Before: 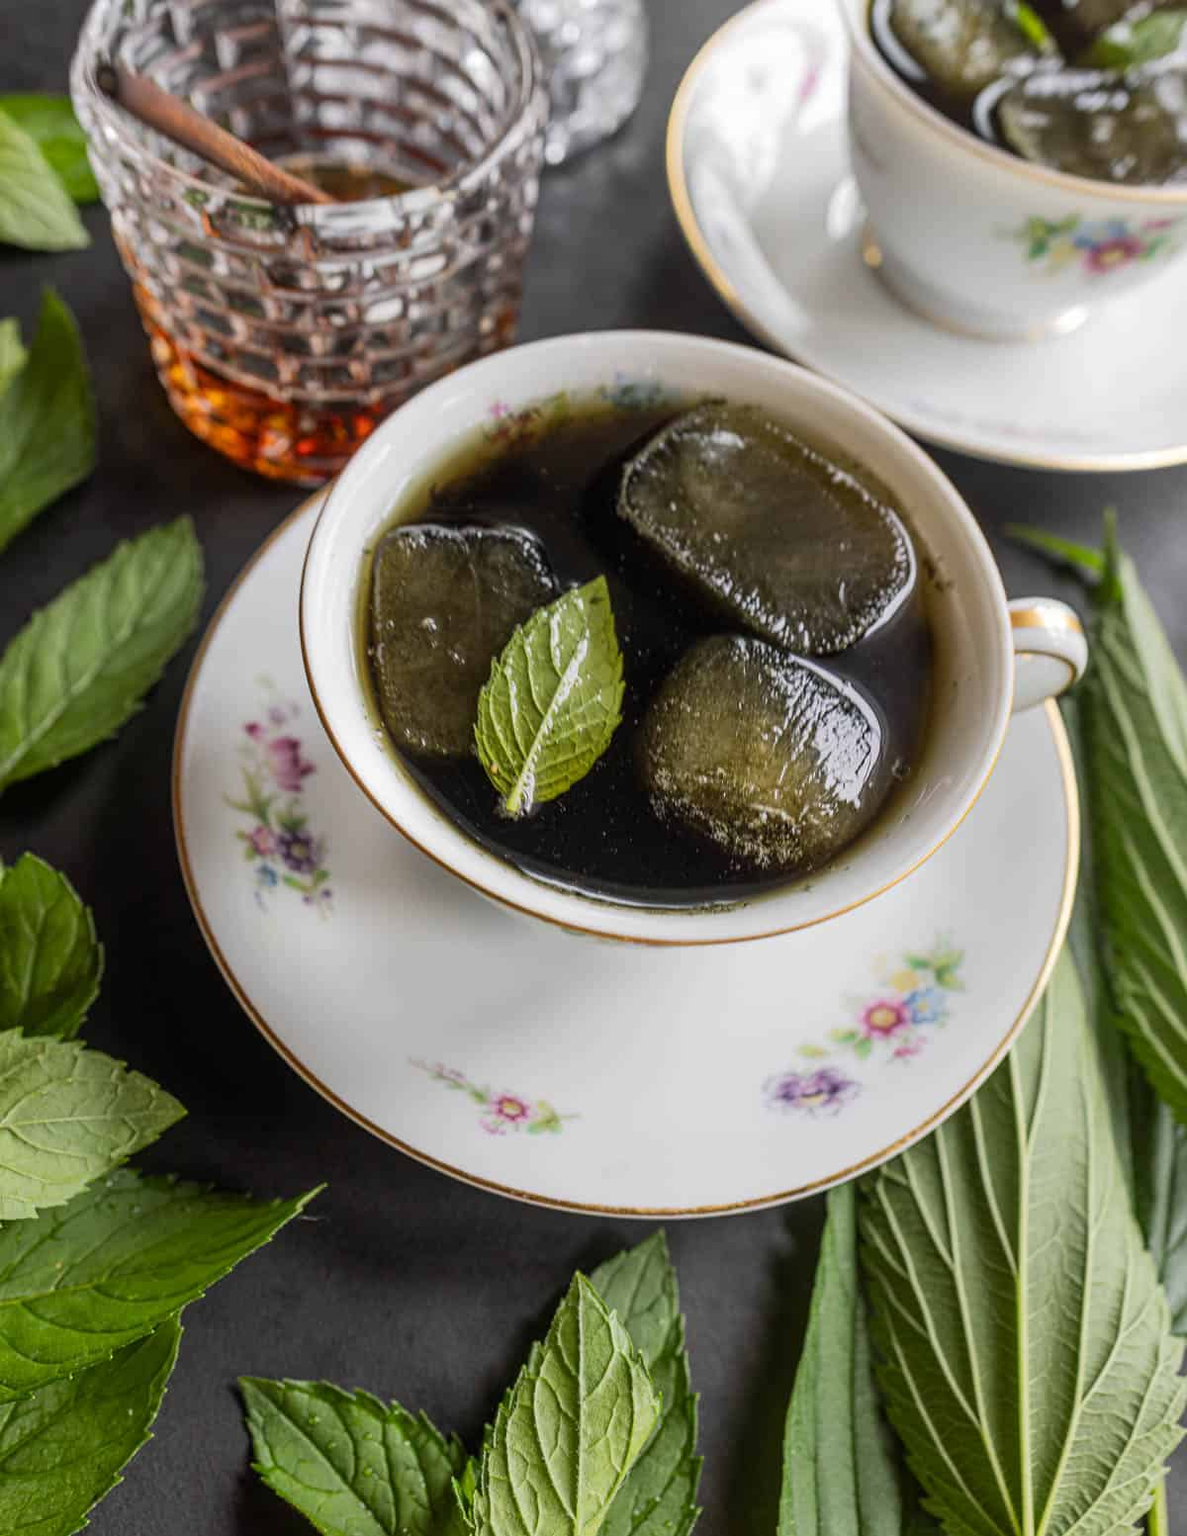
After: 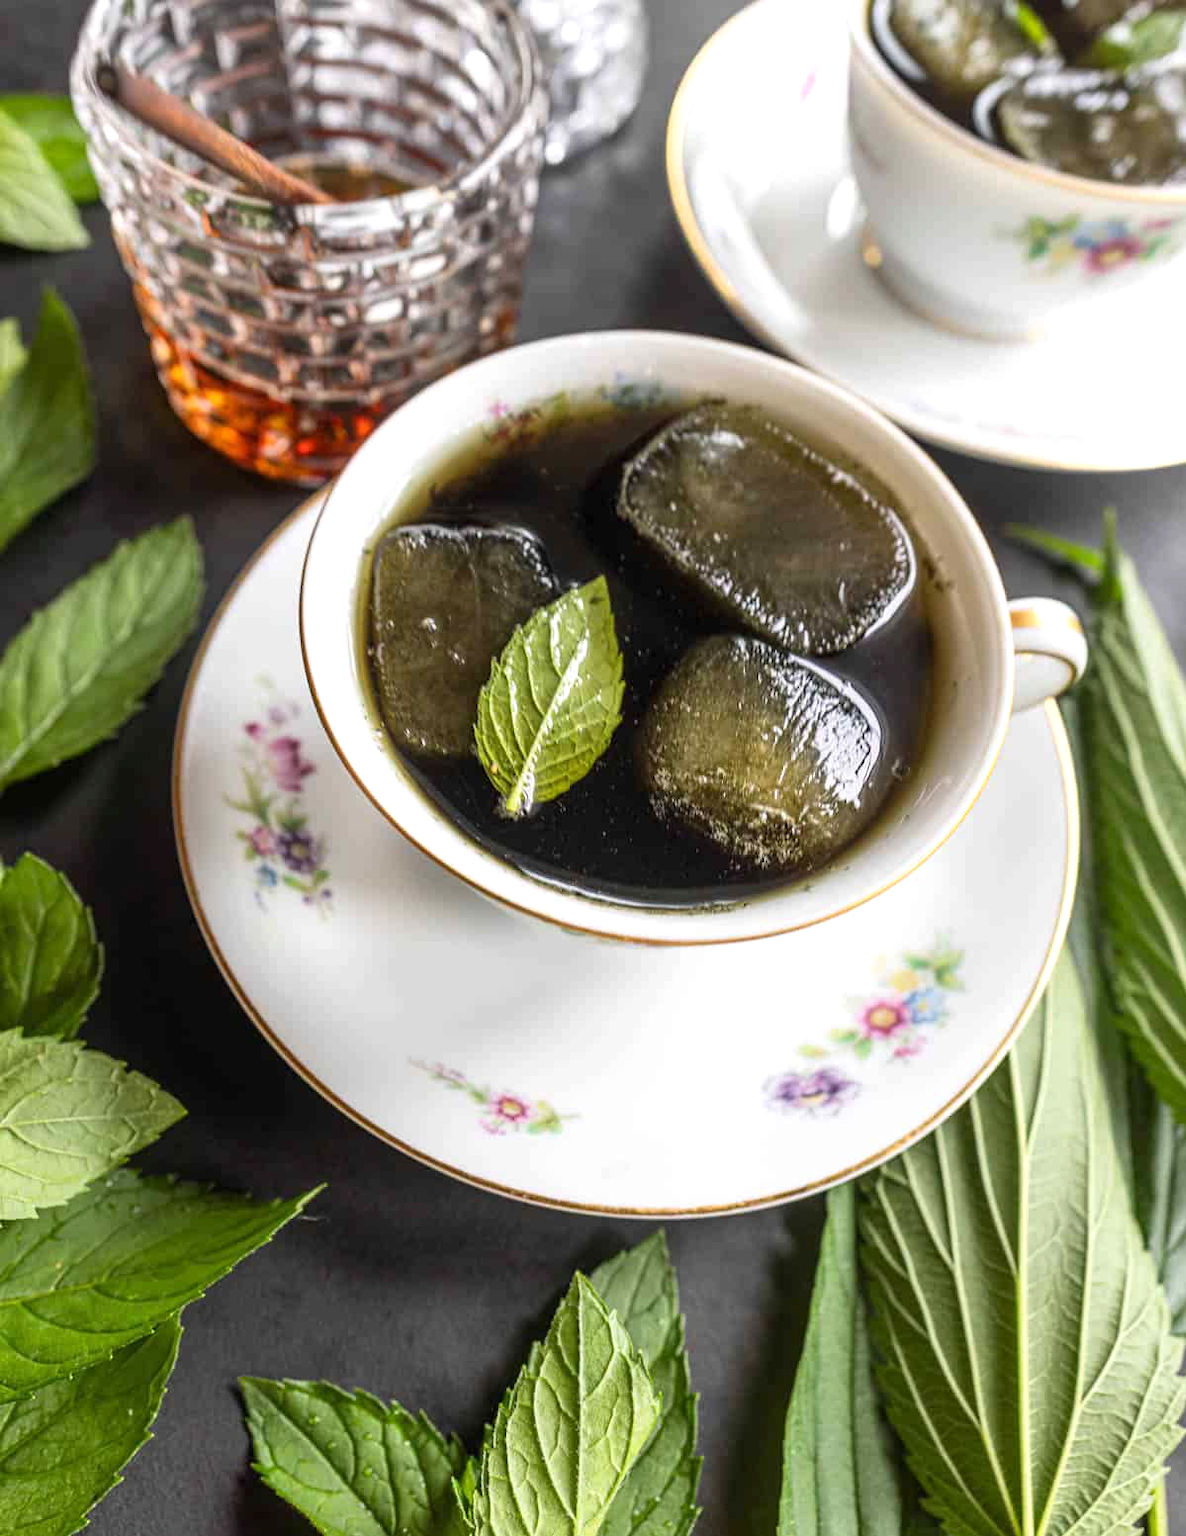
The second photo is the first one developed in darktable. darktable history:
exposure: exposure 0.567 EV, compensate exposure bias true, compensate highlight preservation false
